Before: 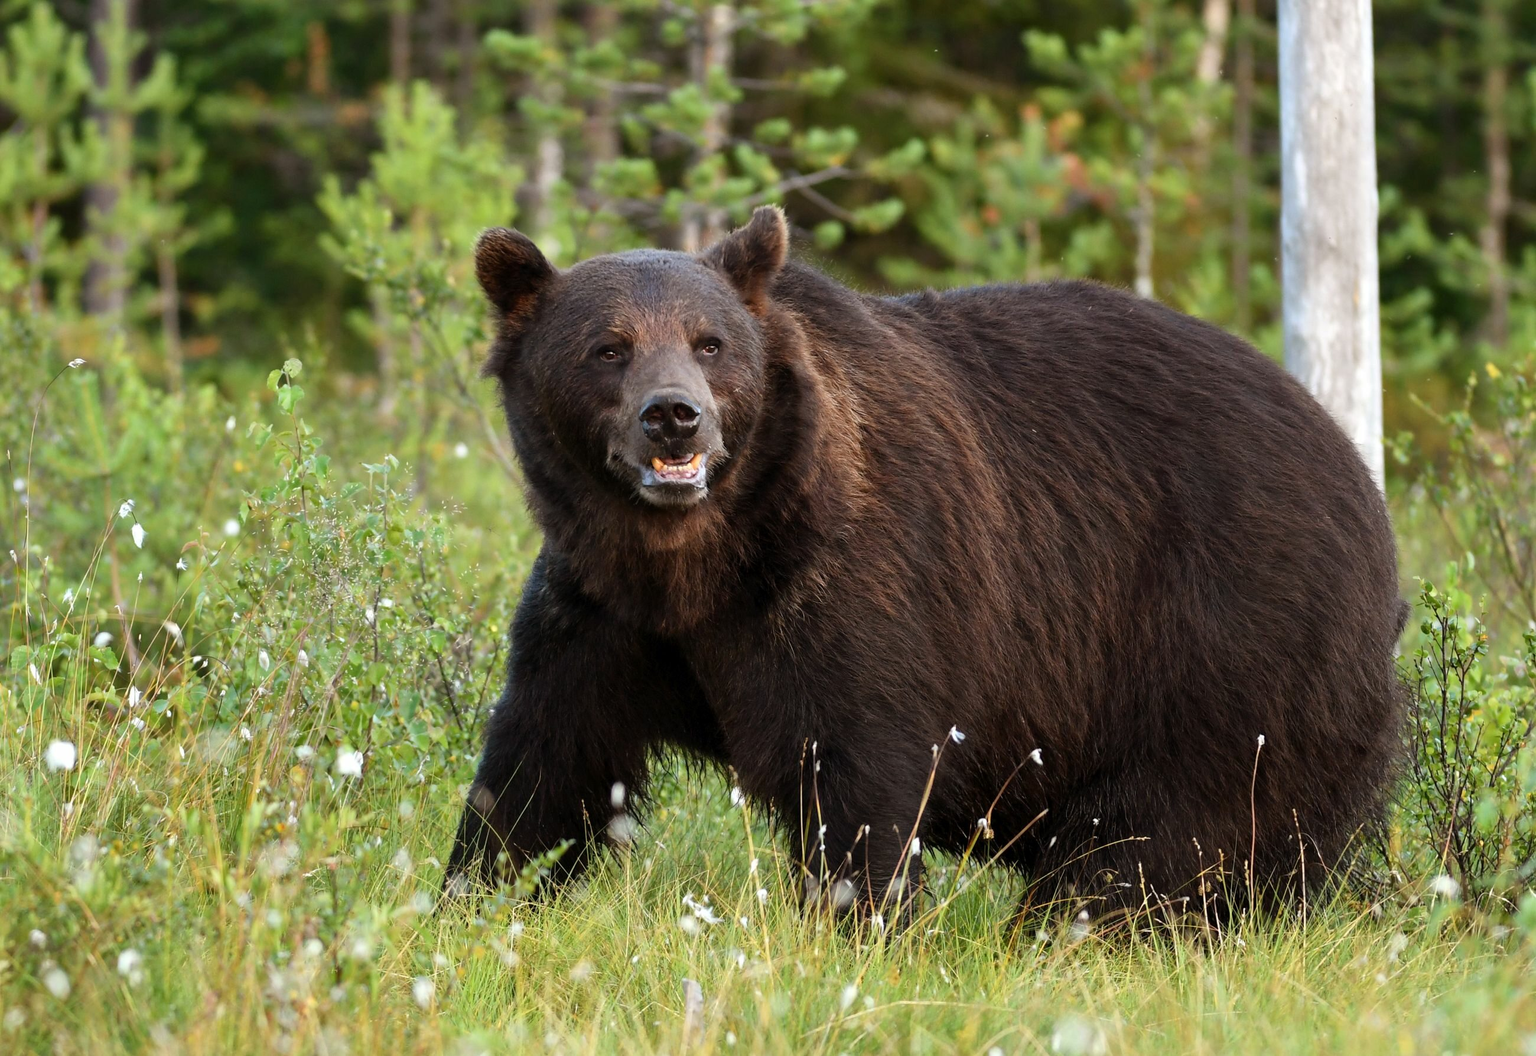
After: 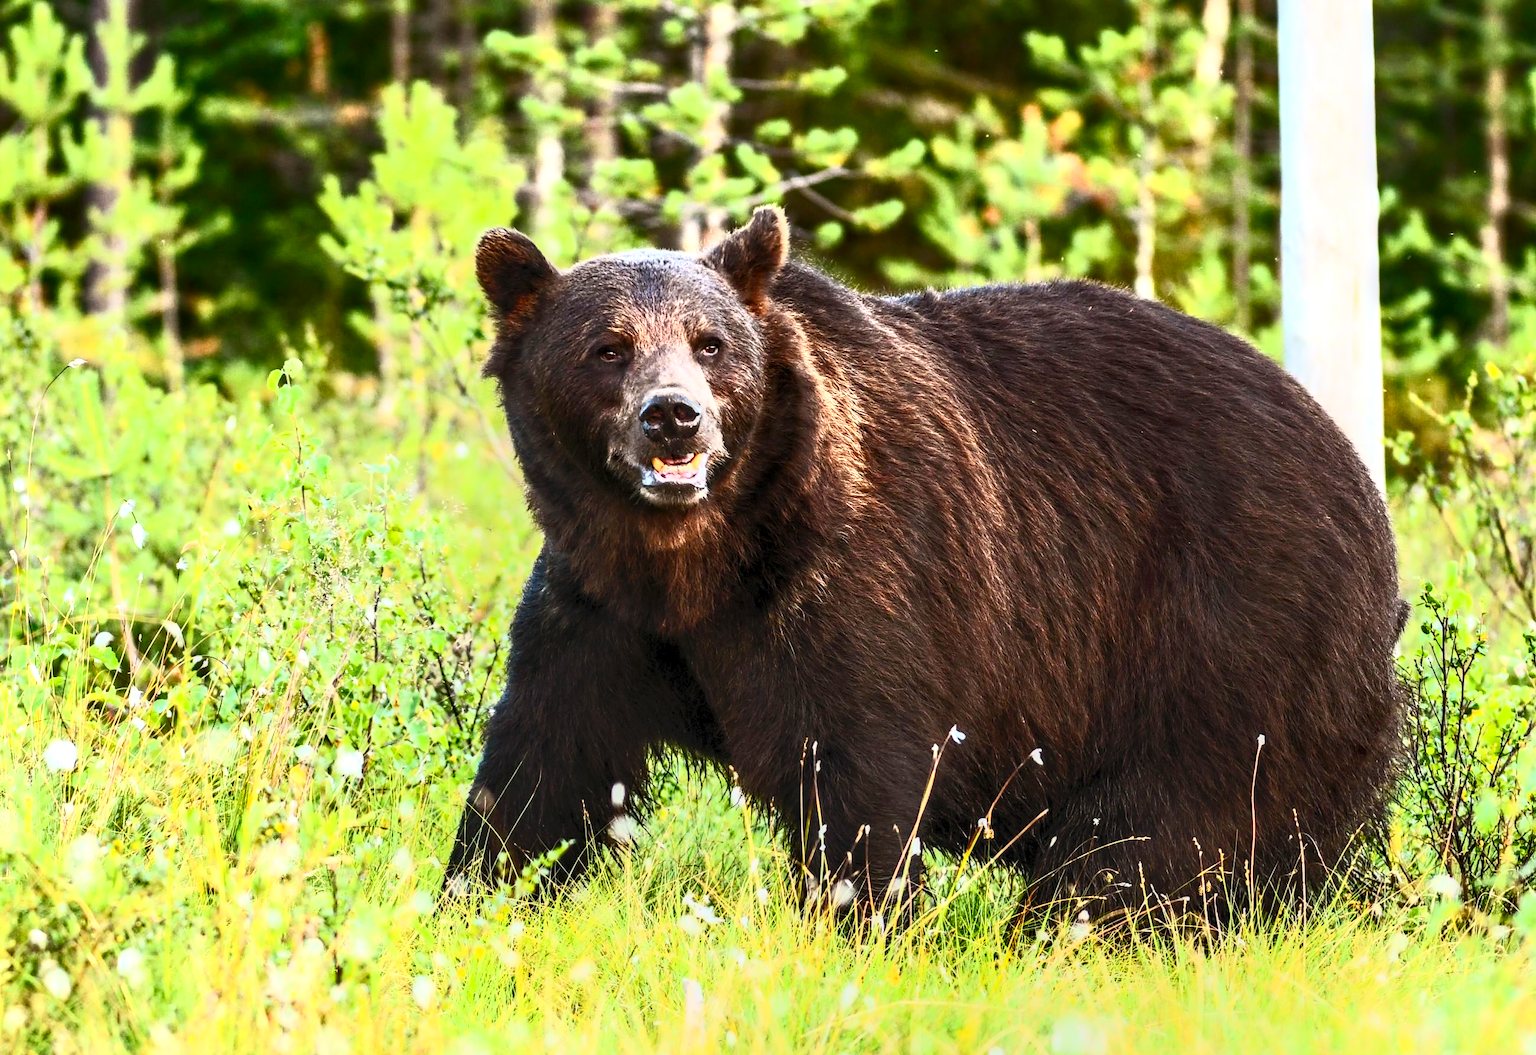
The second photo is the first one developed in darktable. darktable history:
local contrast: highlights 25%, detail 150%
contrast brightness saturation: contrast 0.849, brightness 0.607, saturation 0.584
